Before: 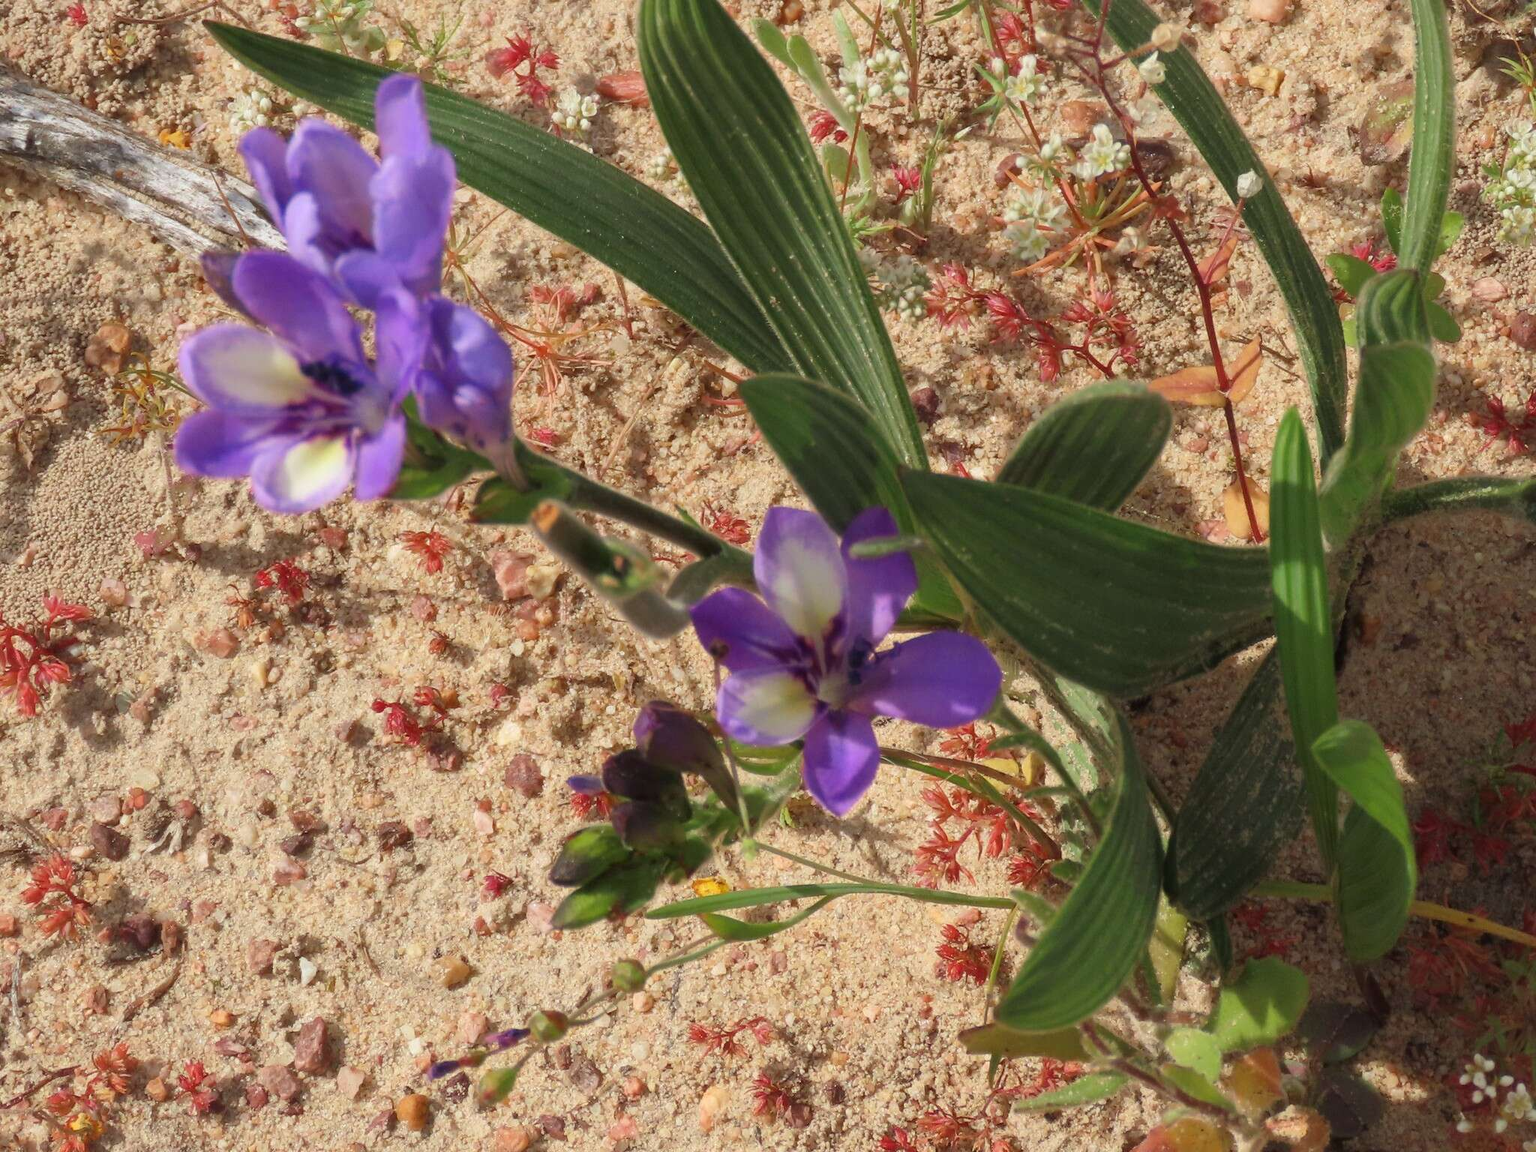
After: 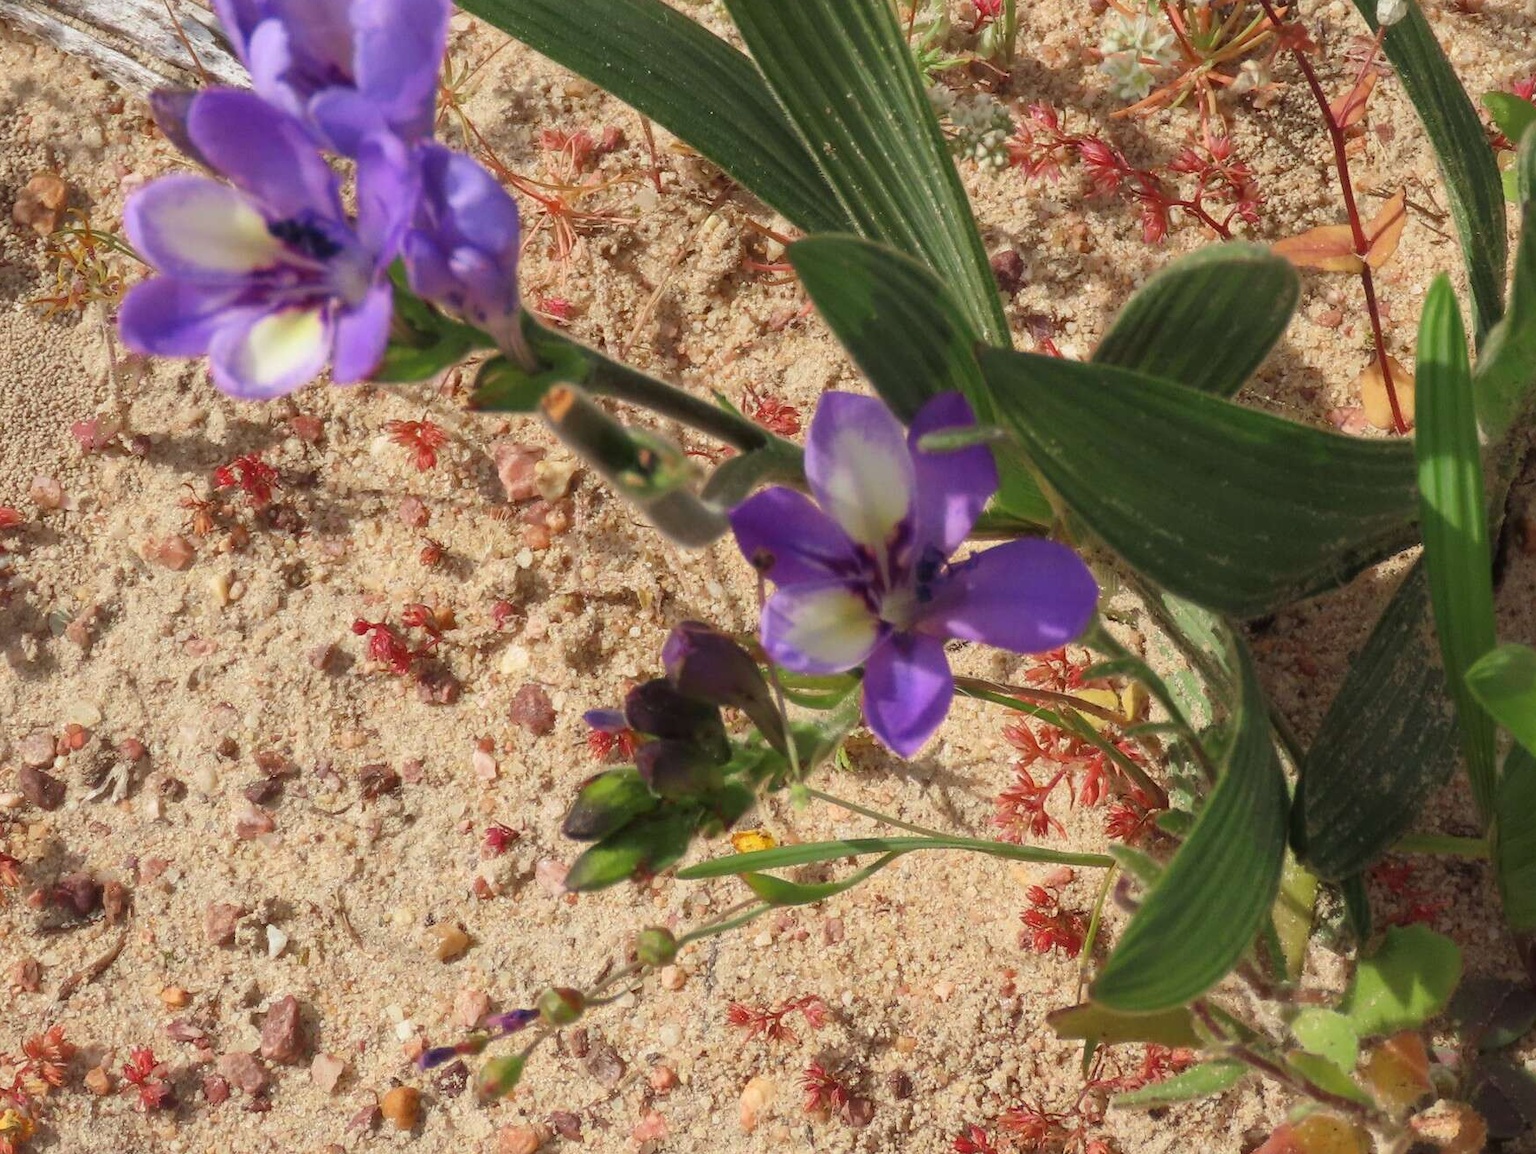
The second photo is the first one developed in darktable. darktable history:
crop and rotate: left 4.859%, top 15.318%, right 10.651%
